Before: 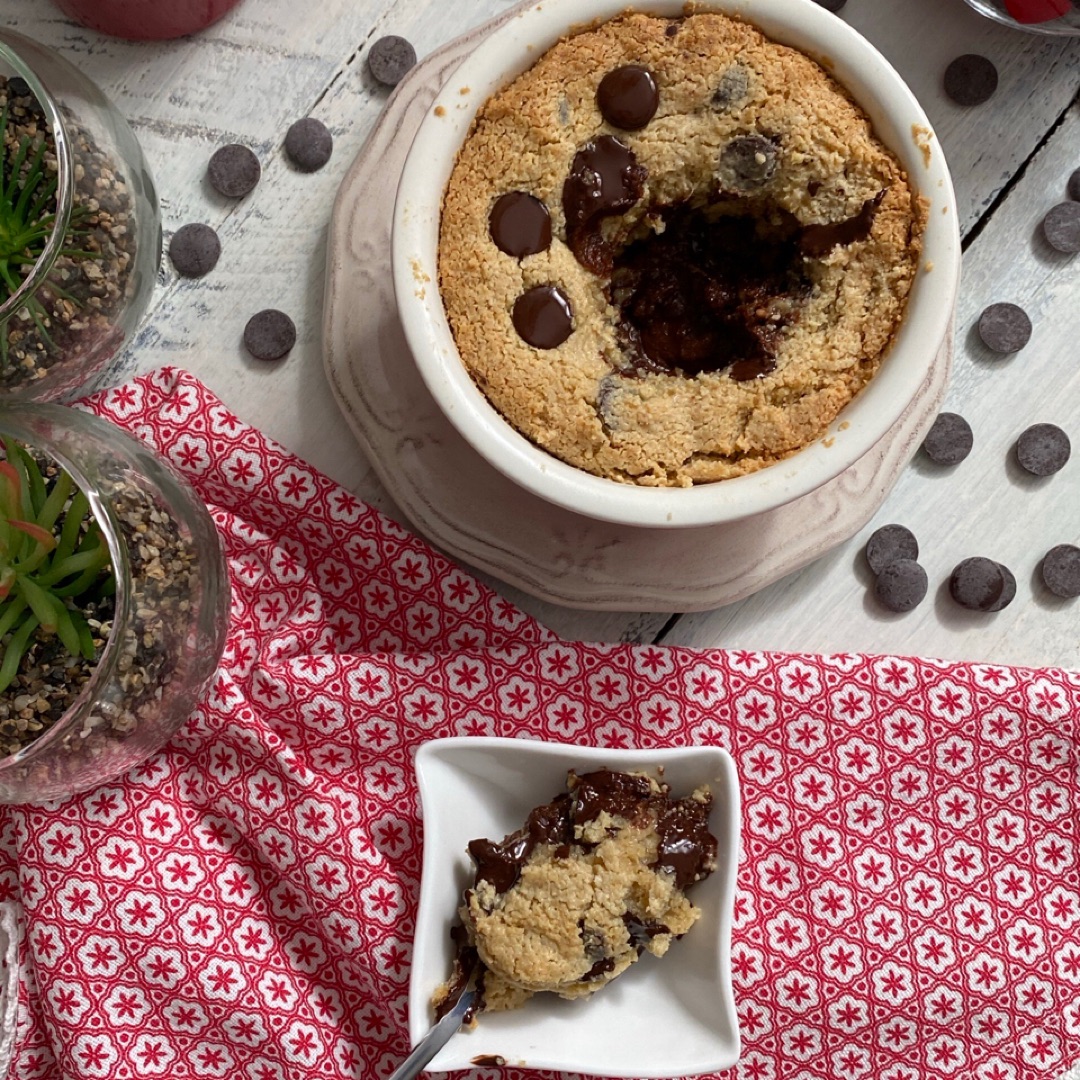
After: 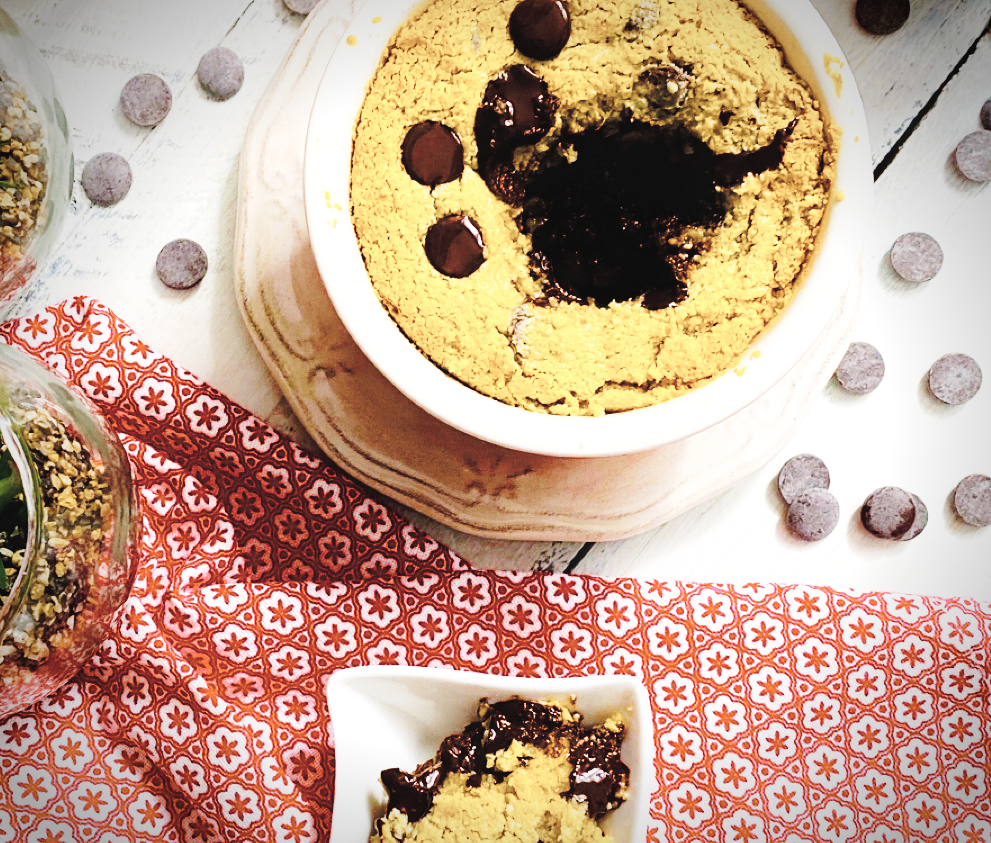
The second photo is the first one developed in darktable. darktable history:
contrast brightness saturation: brightness 0.185, saturation -0.487
tone curve: curves: ch0 [(0, 0.023) (0.103, 0.087) (0.277, 0.28) (0.438, 0.547) (0.546, 0.678) (0.735, 0.843) (0.994, 1)]; ch1 [(0, 0) (0.371, 0.261) (0.465, 0.42) (0.488, 0.477) (0.512, 0.513) (0.542, 0.581) (0.574, 0.647) (0.636, 0.747) (1, 1)]; ch2 [(0, 0) (0.369, 0.388) (0.449, 0.431) (0.478, 0.471) (0.516, 0.517) (0.575, 0.642) (0.649, 0.726) (1, 1)], preserve colors none
contrast equalizer: octaves 7, y [[0.439, 0.44, 0.442, 0.457, 0.493, 0.498], [0.5 ×6], [0.5 ×6], [0 ×6], [0 ×6]]
color balance rgb: shadows lift › chroma 2.047%, shadows lift › hue 187.96°, linear chroma grading › shadows 16.64%, linear chroma grading › highlights 60.011%, linear chroma grading › global chroma 49.605%, perceptual saturation grading › global saturation 20.124%, perceptual saturation grading › highlights -19.706%, perceptual saturation grading › shadows 29.657%, global vibrance 6.488%, contrast 12.674%, saturation formula JzAzBz (2021)
crop: left 8.222%, top 6.605%, bottom 15.289%
base curve: curves: ch0 [(0, 0) (0.007, 0.004) (0.027, 0.03) (0.046, 0.07) (0.207, 0.54) (0.442, 0.872) (0.673, 0.972) (1, 1)], preserve colors none
vignetting: brightness -0.61, saturation 0, automatic ratio true
exposure: black level correction 0, compensate highlight preservation false
